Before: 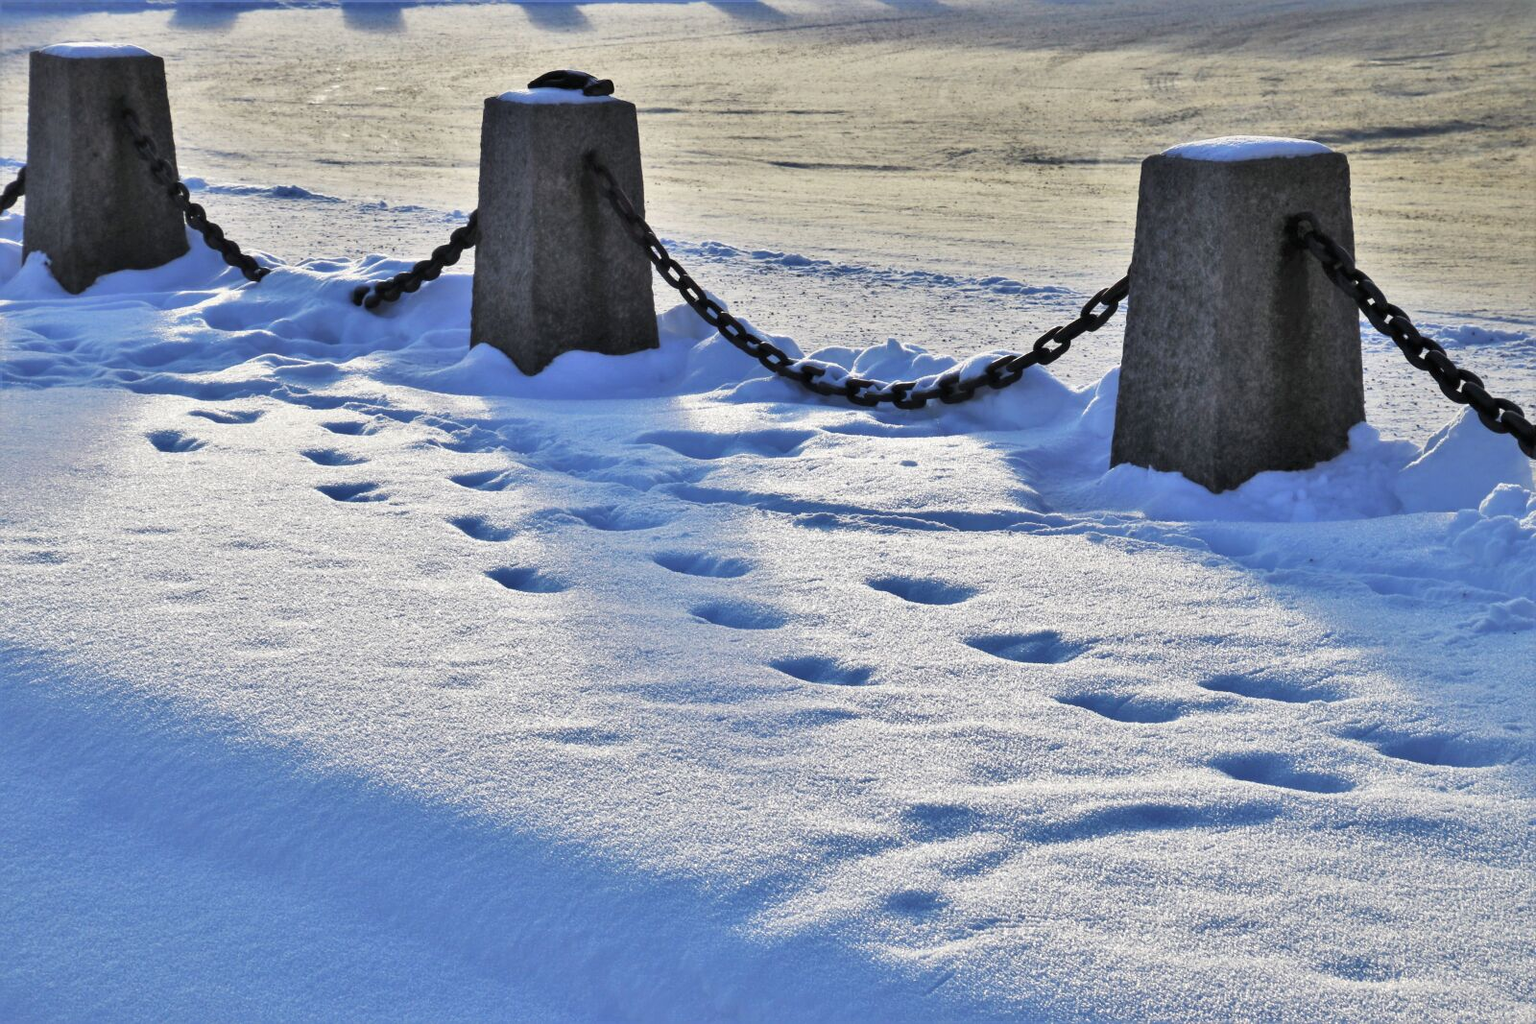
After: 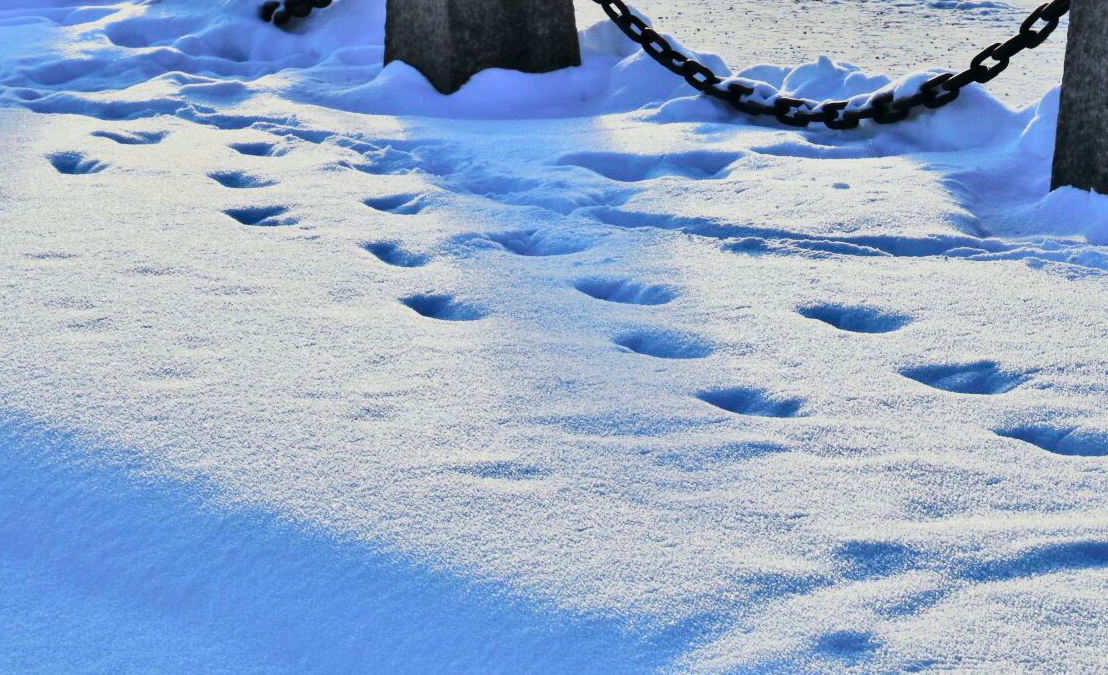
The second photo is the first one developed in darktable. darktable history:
crop: left 6.659%, top 27.877%, right 24.046%, bottom 8.845%
tone curve: curves: ch0 [(0, 0) (0.128, 0.068) (0.292, 0.274) (0.453, 0.507) (0.653, 0.717) (0.785, 0.817) (0.995, 0.917)]; ch1 [(0, 0) (0.384, 0.365) (0.463, 0.447) (0.486, 0.474) (0.503, 0.497) (0.52, 0.525) (0.559, 0.591) (0.583, 0.623) (0.672, 0.699) (0.766, 0.773) (1, 1)]; ch2 [(0, 0) (0.374, 0.344) (0.446, 0.443) (0.501, 0.5) (0.527, 0.549) (0.565, 0.582) (0.624, 0.632) (1, 1)], color space Lab, independent channels, preserve colors none
